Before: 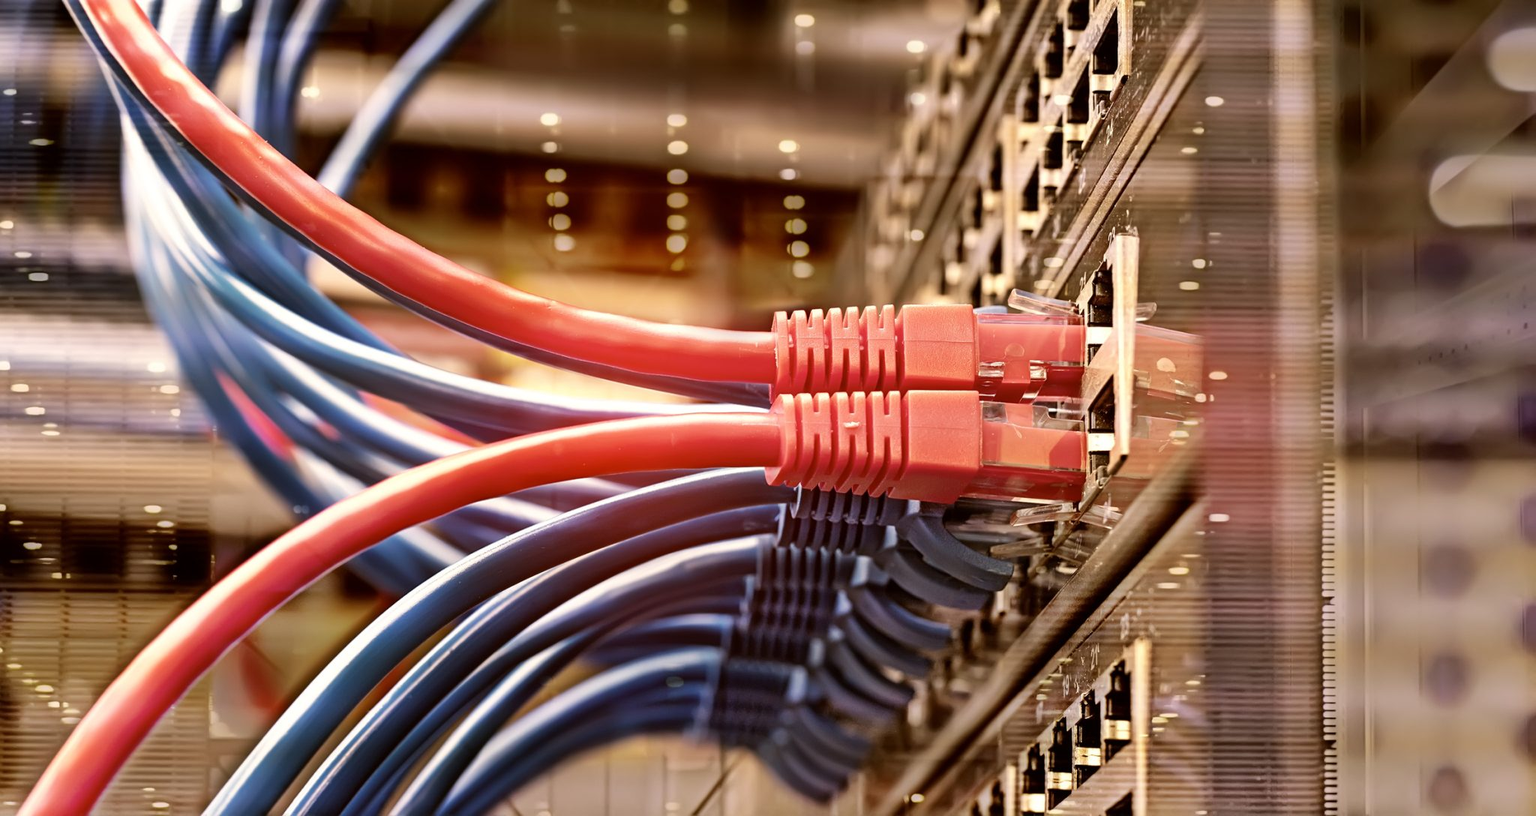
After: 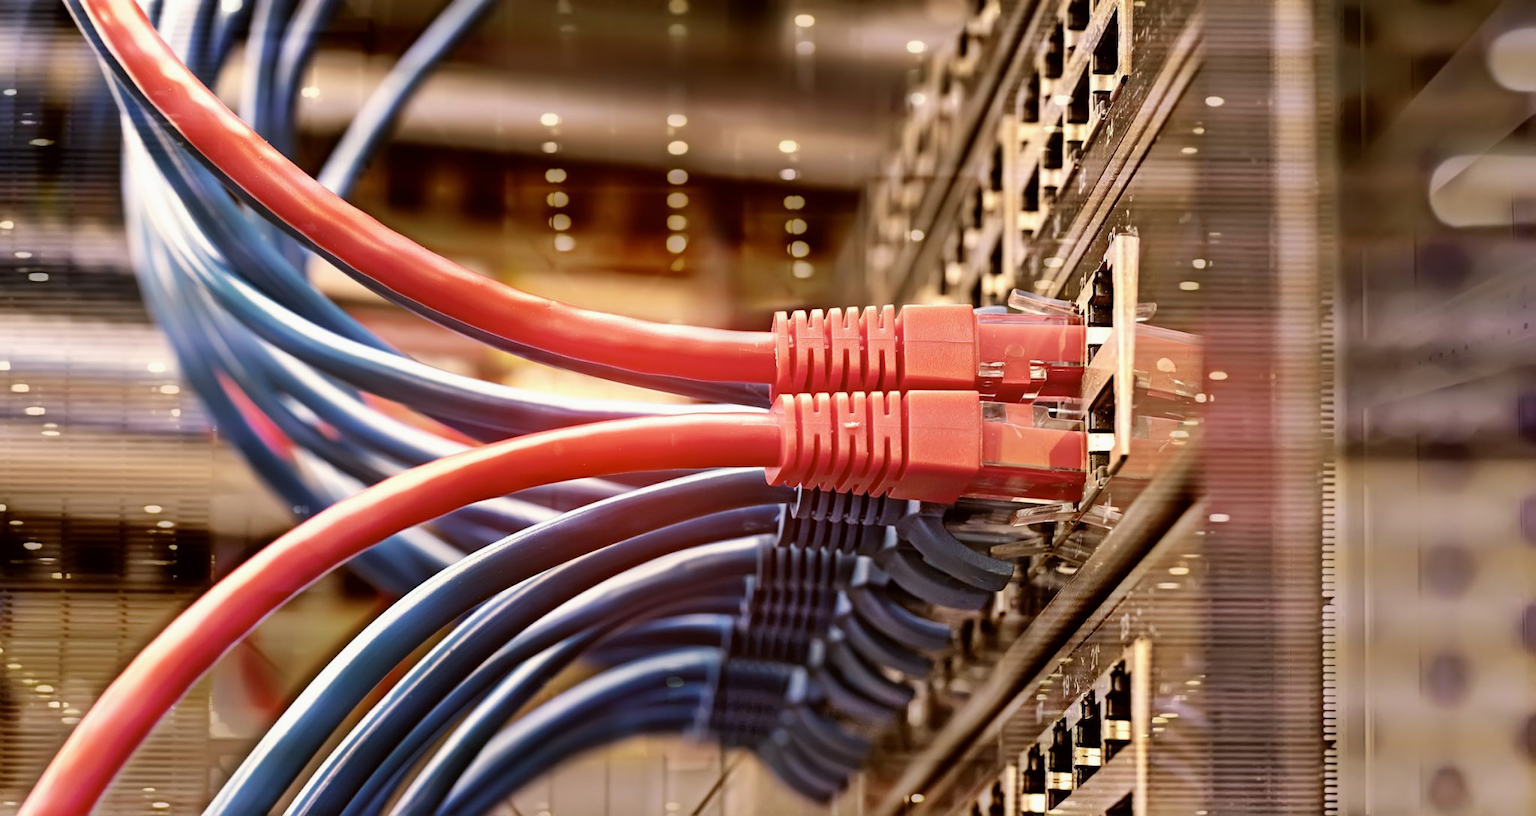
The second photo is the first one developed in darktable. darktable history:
exposure: exposure -0.053 EV, compensate highlight preservation false
